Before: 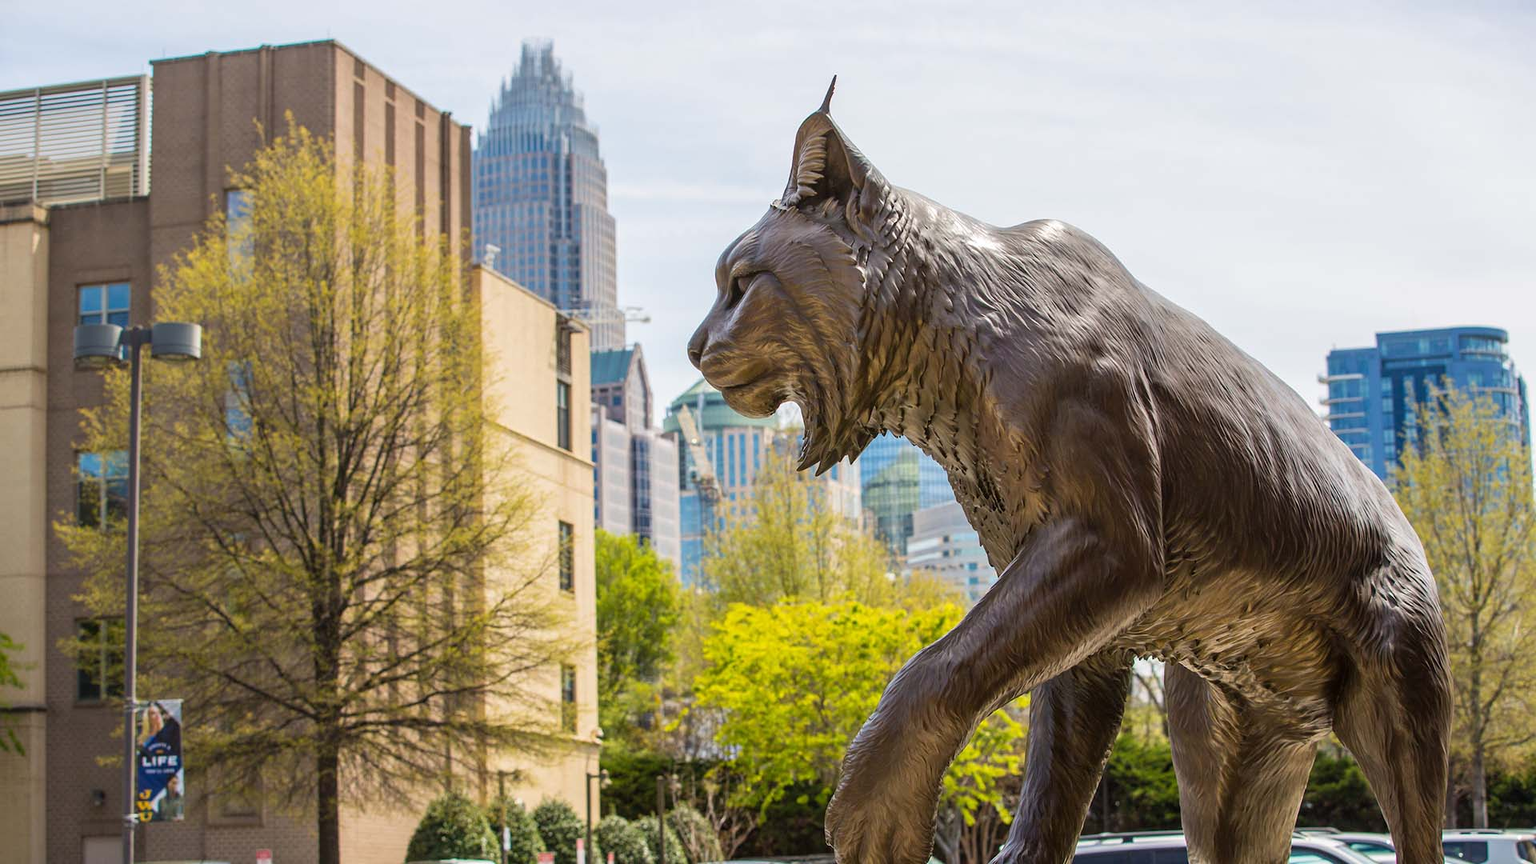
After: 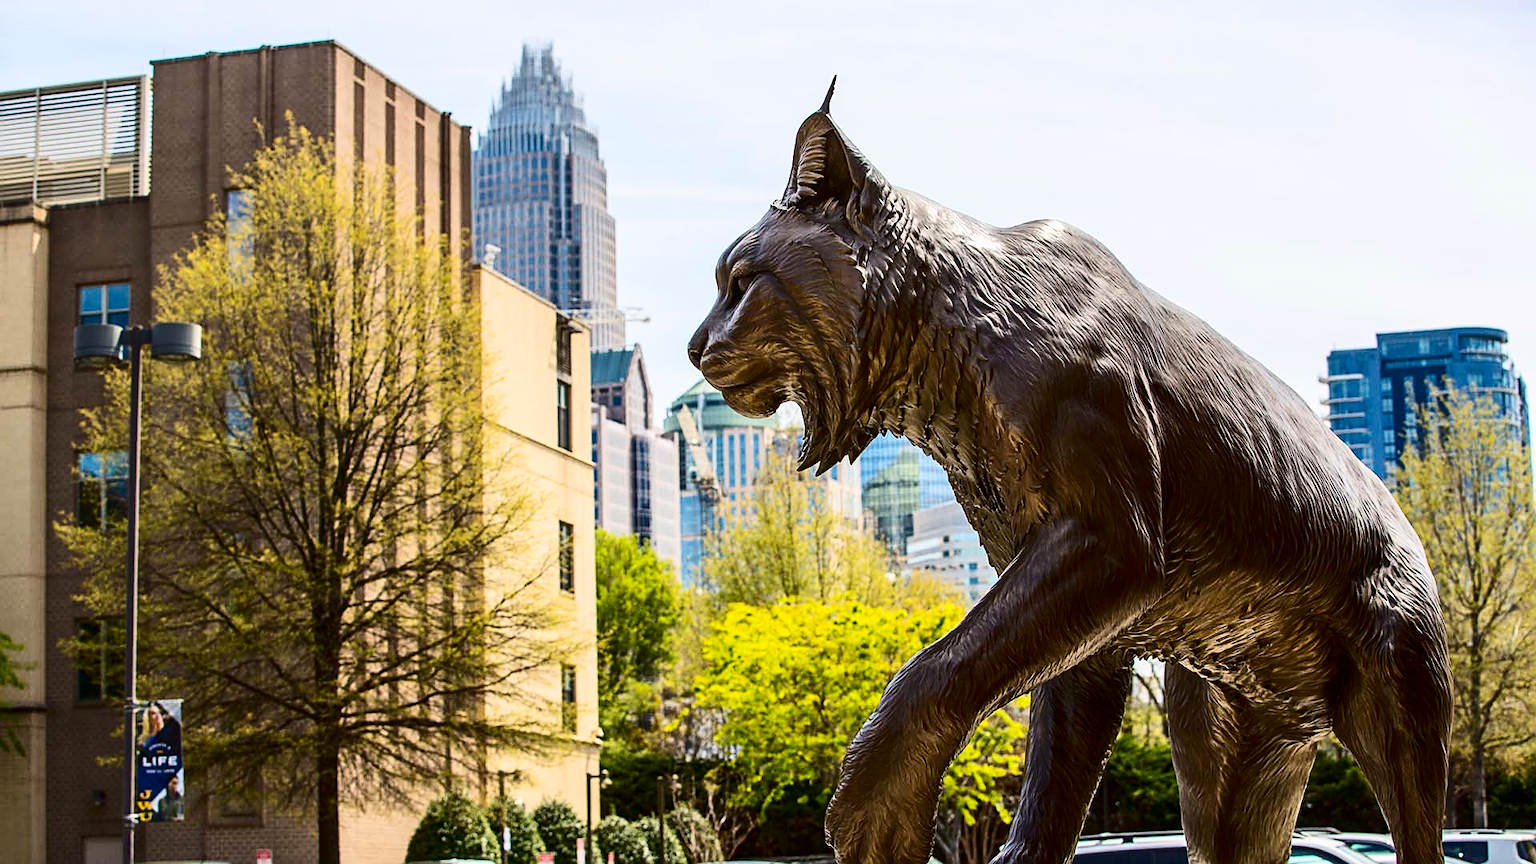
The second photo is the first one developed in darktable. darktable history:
sharpen: on, module defaults
levels: mode automatic
contrast brightness saturation: contrast 0.324, brightness -0.071, saturation 0.171
